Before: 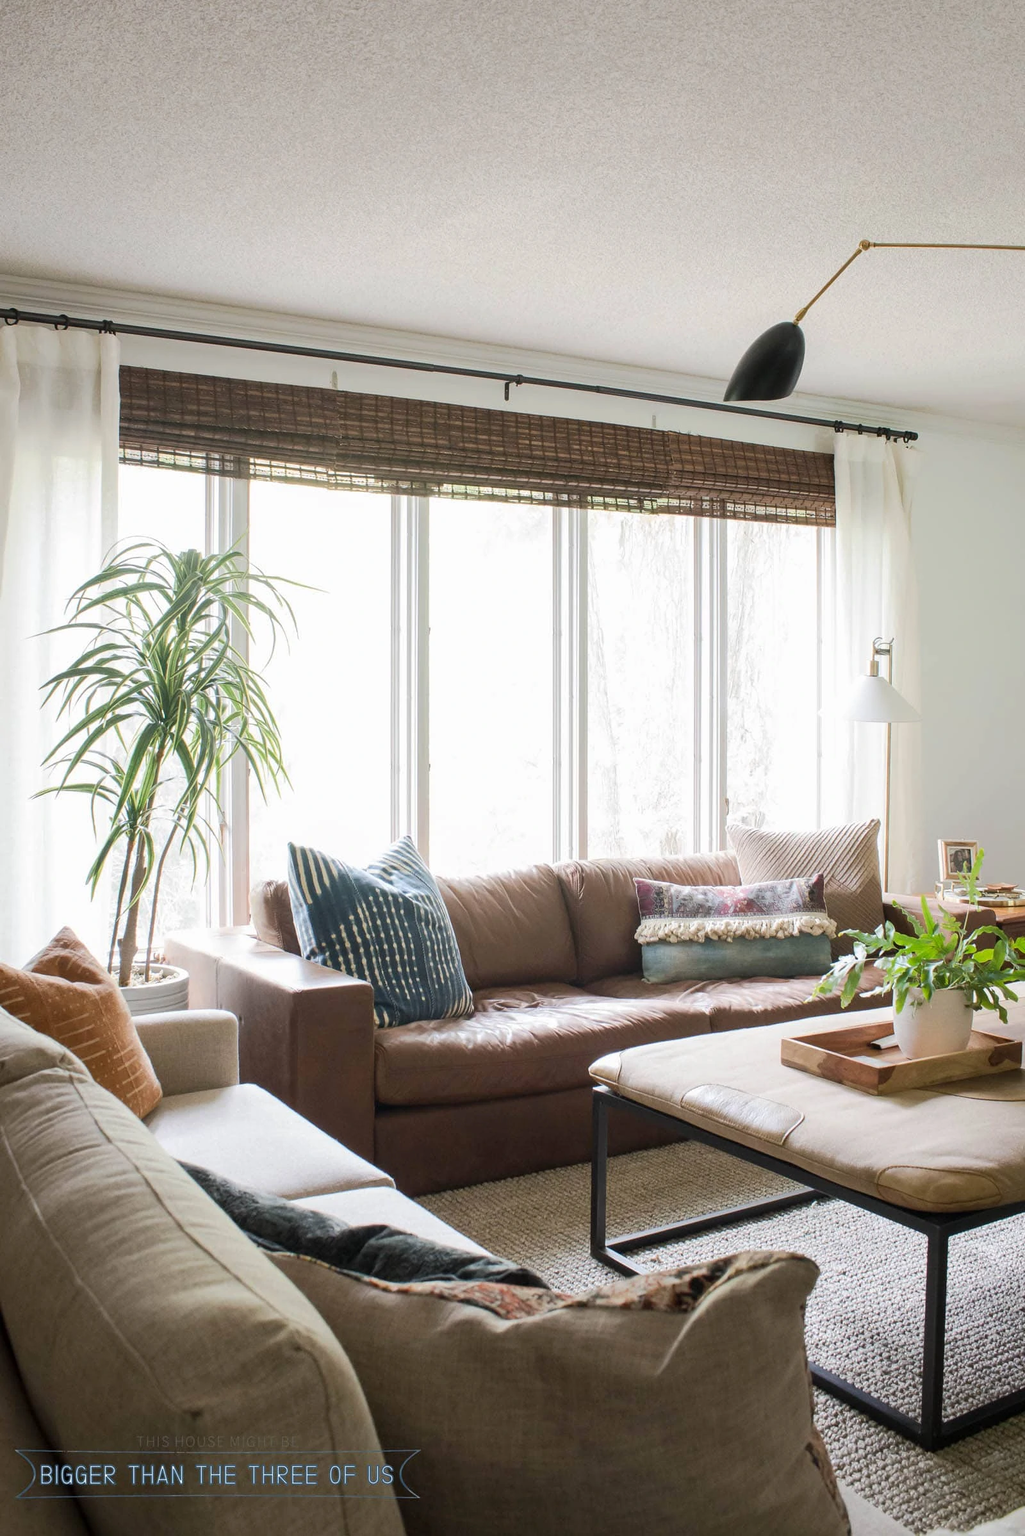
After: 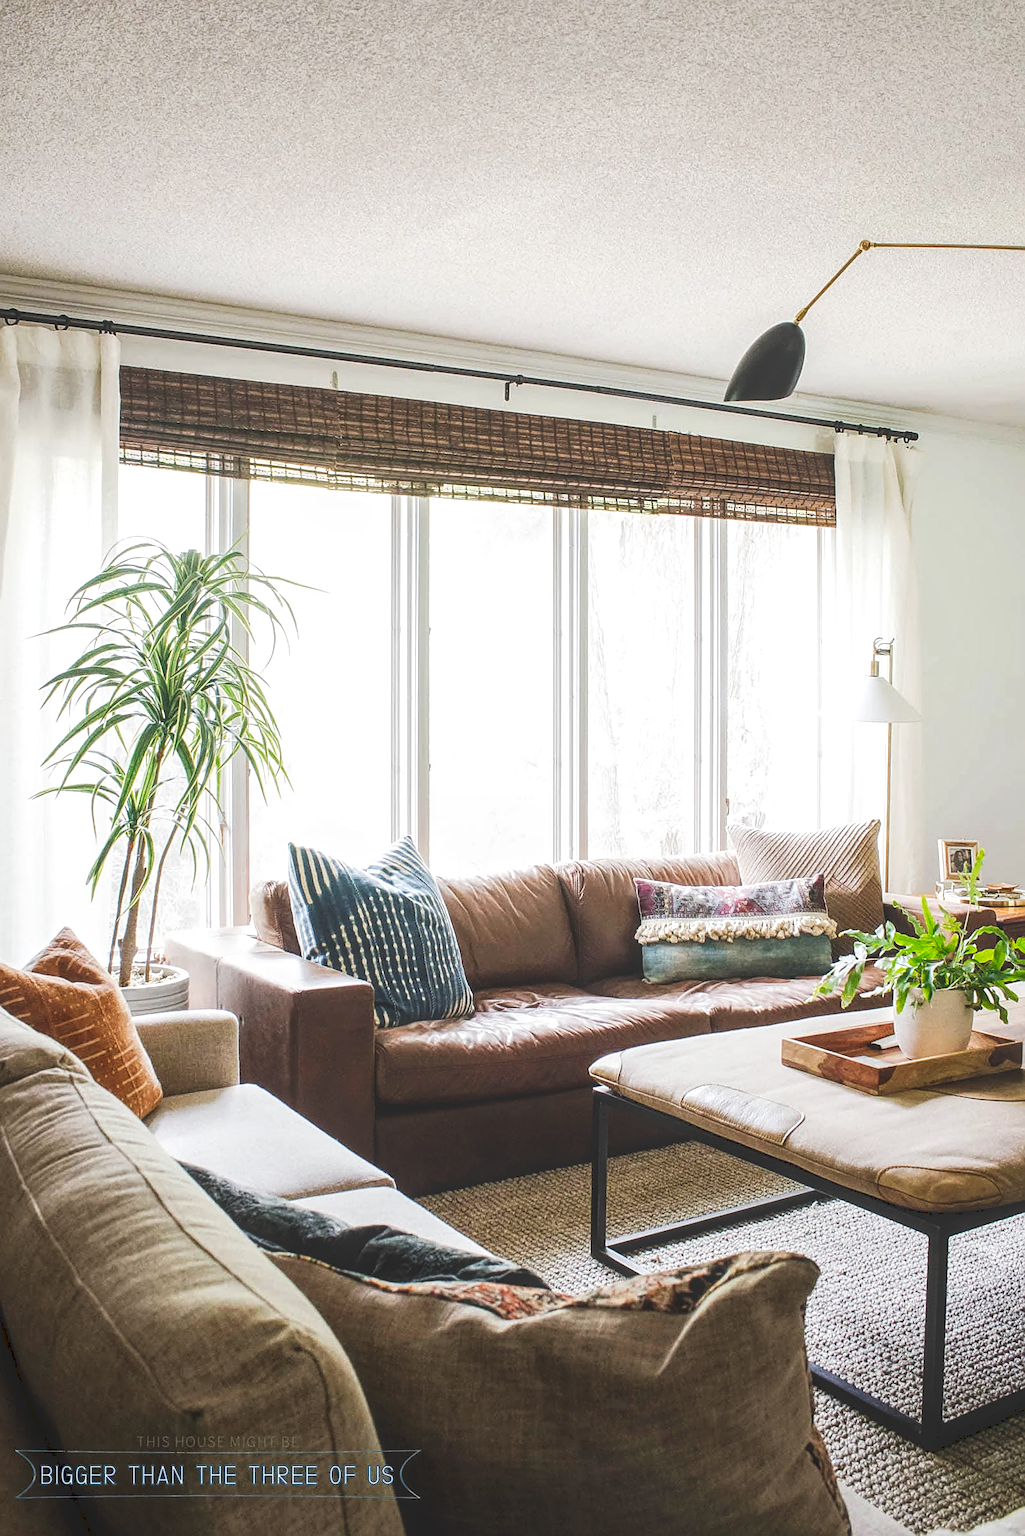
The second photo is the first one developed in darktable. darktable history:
sharpen: on, module defaults
tone curve: curves: ch0 [(0, 0) (0.003, 0.103) (0.011, 0.103) (0.025, 0.105) (0.044, 0.108) (0.069, 0.108) (0.1, 0.111) (0.136, 0.121) (0.177, 0.145) (0.224, 0.174) (0.277, 0.223) (0.335, 0.289) (0.399, 0.374) (0.468, 0.47) (0.543, 0.579) (0.623, 0.687) (0.709, 0.787) (0.801, 0.879) (0.898, 0.942) (1, 1)], preserve colors none
local contrast: highlights 74%, shadows 55%, detail 176%, midtone range 0.207
